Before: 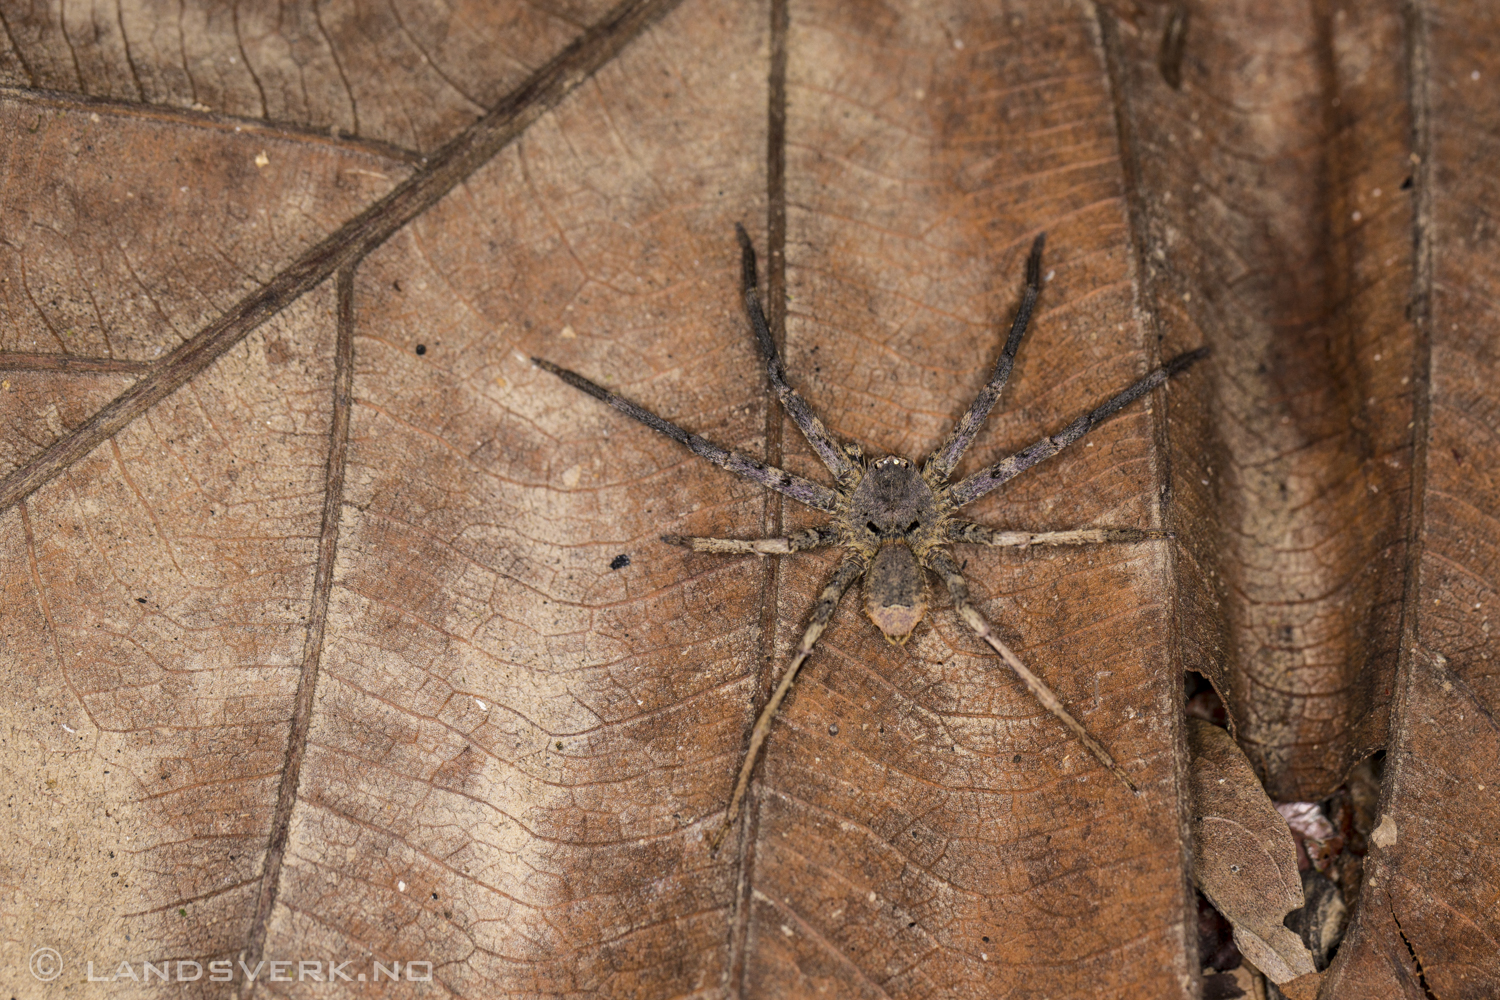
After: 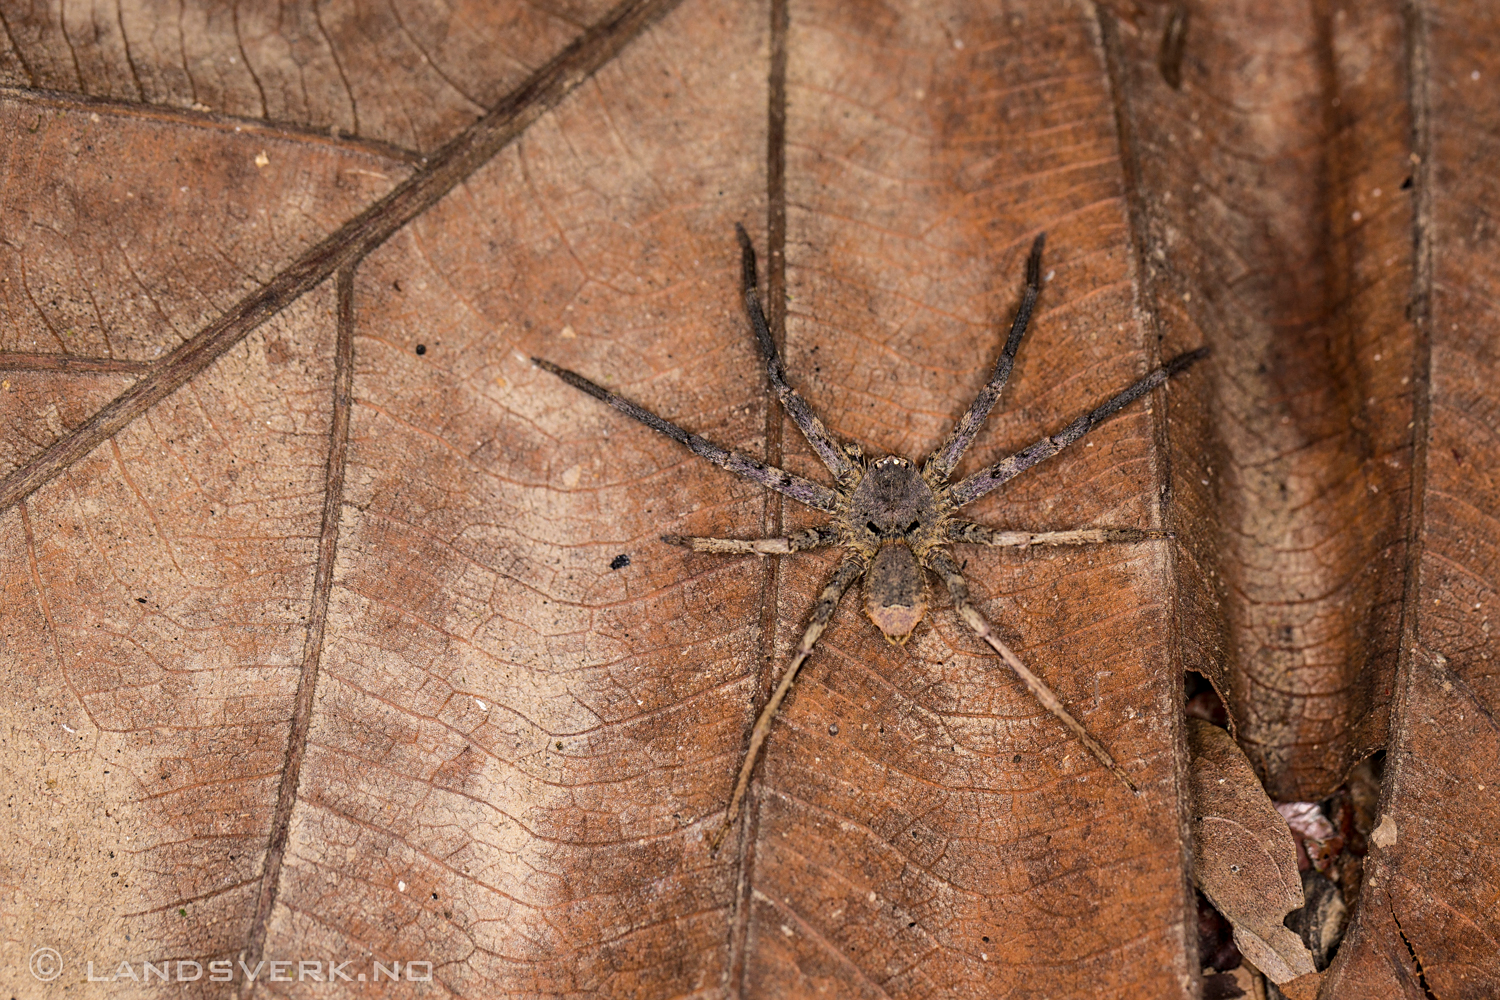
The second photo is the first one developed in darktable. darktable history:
sharpen: radius 1.587, amount 0.365, threshold 1.67
